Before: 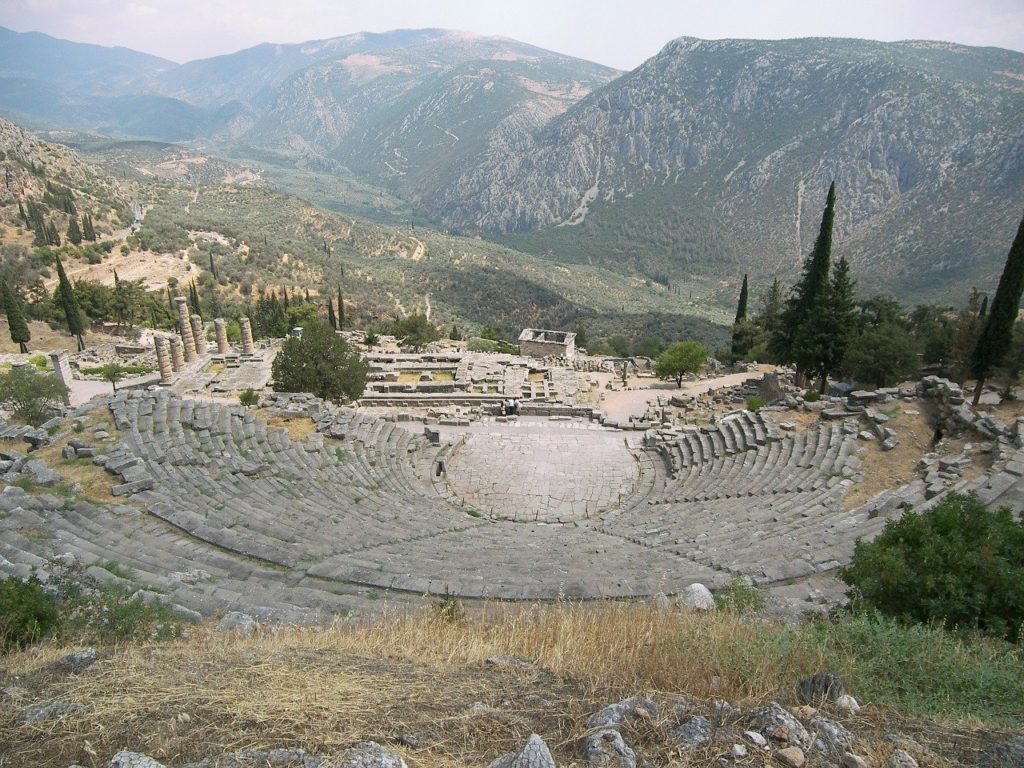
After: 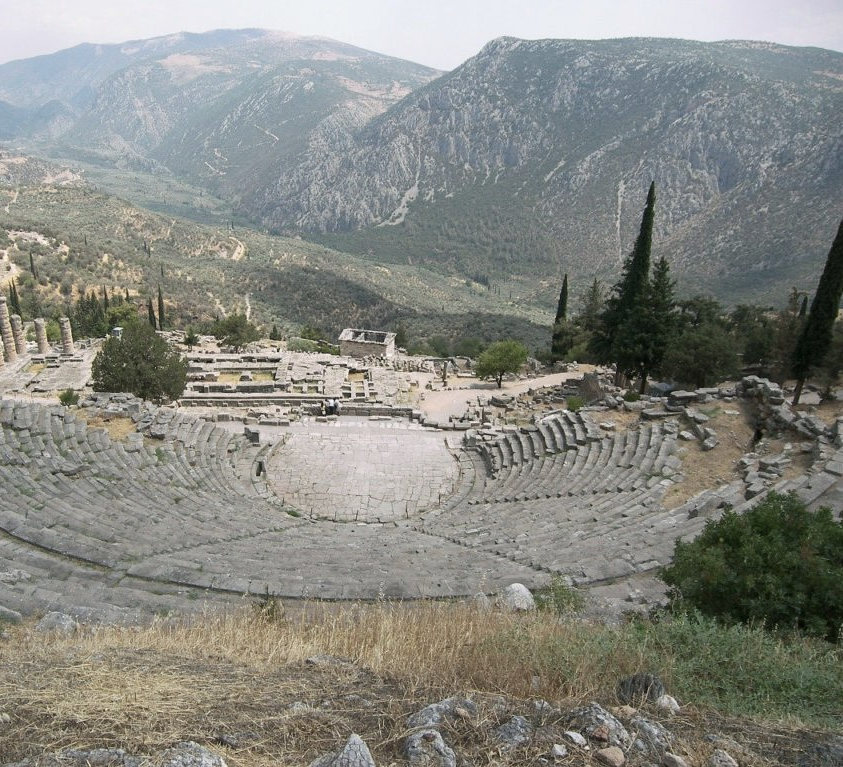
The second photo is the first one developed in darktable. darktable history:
crop: left 17.582%, bottom 0.031%
contrast brightness saturation: contrast 0.06, brightness -0.01, saturation -0.23
tone equalizer: on, module defaults
